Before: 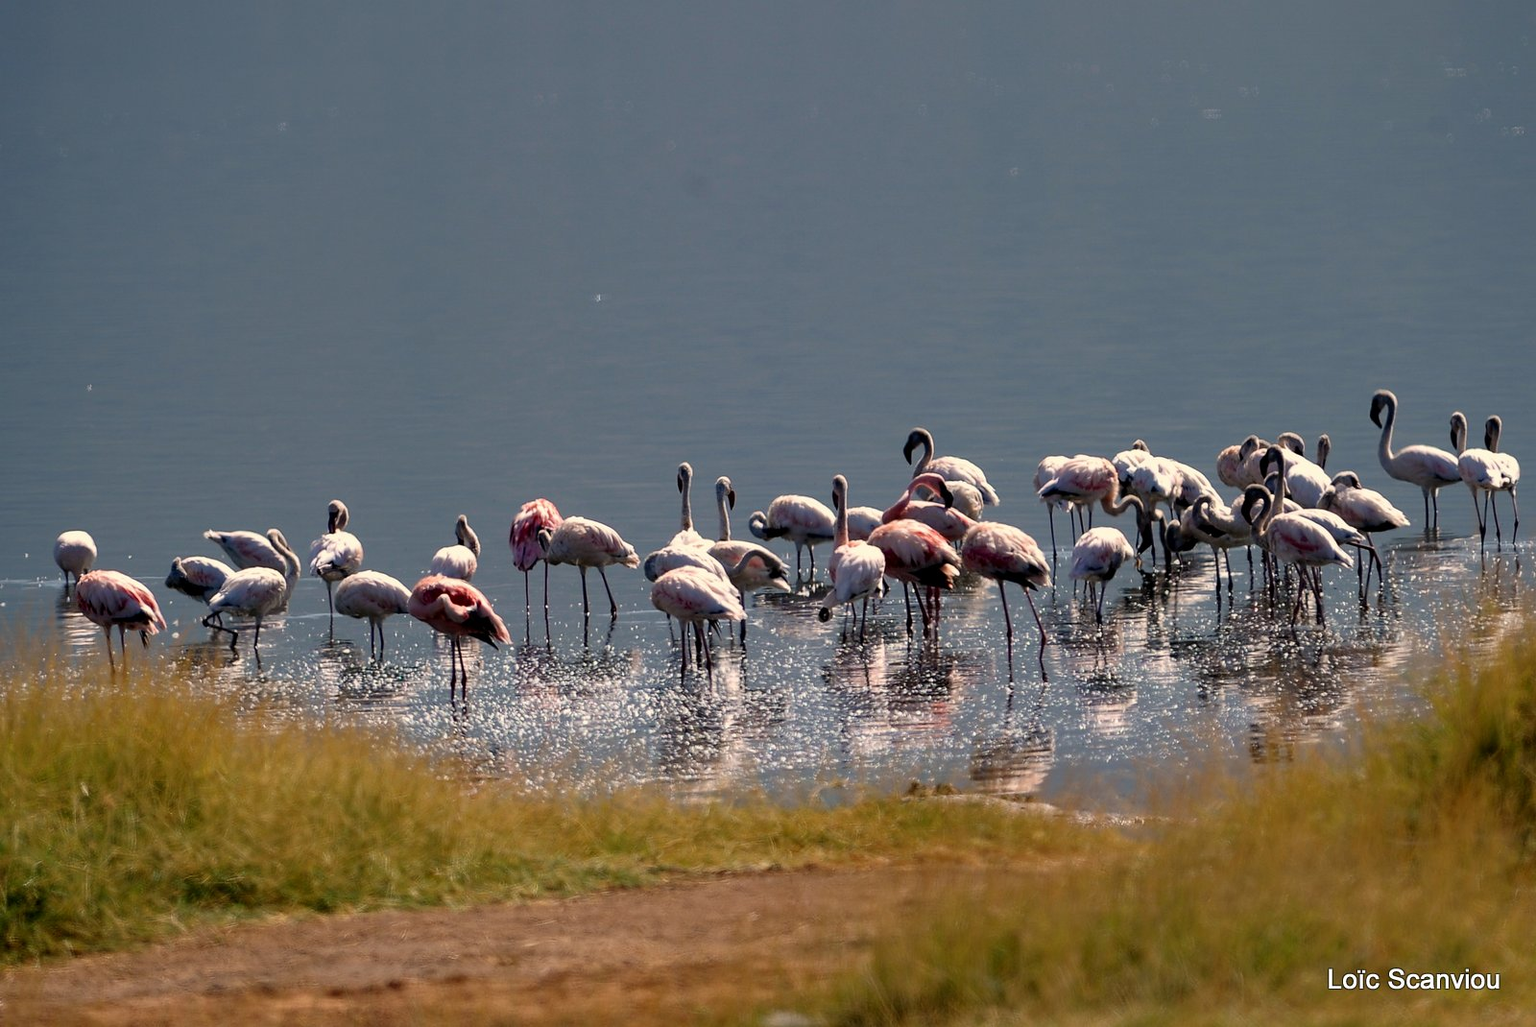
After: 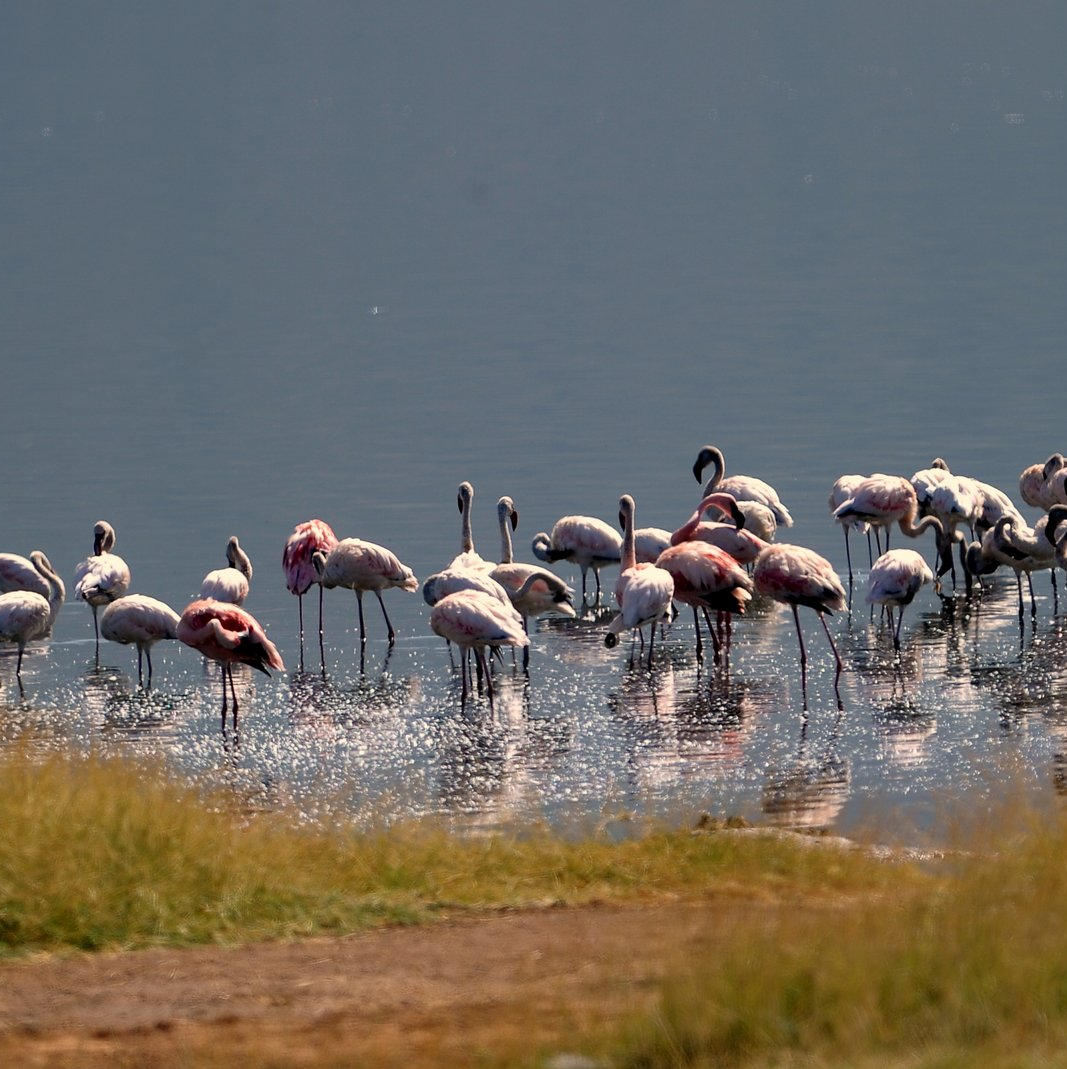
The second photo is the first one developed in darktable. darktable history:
crop and rotate: left 15.506%, right 17.764%
